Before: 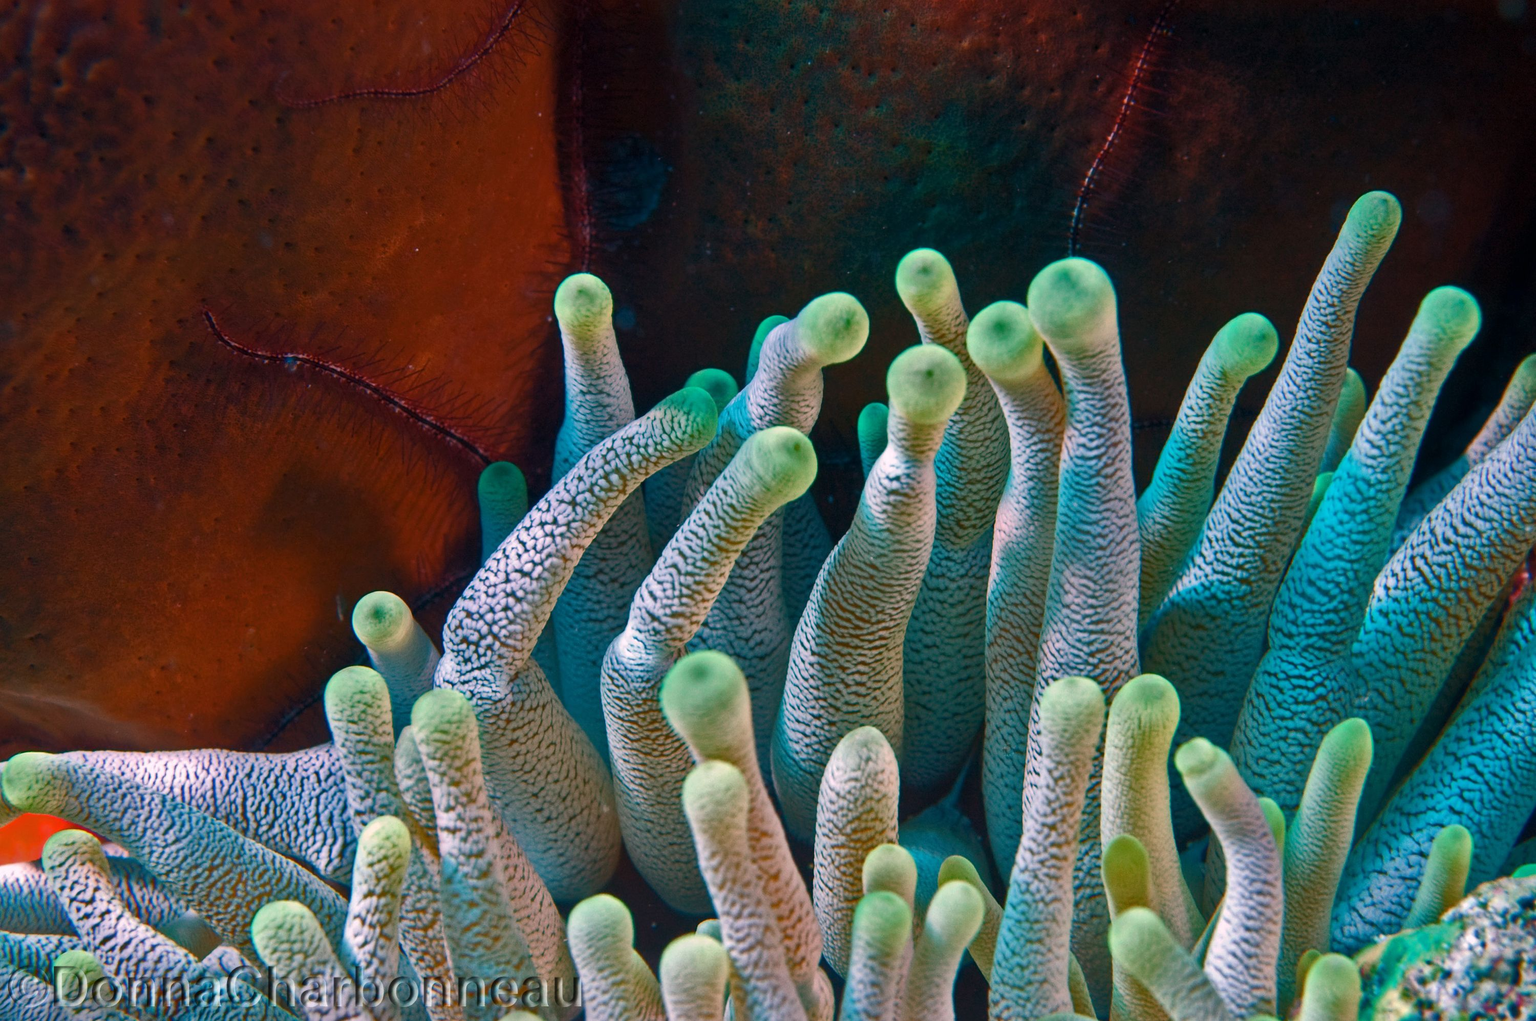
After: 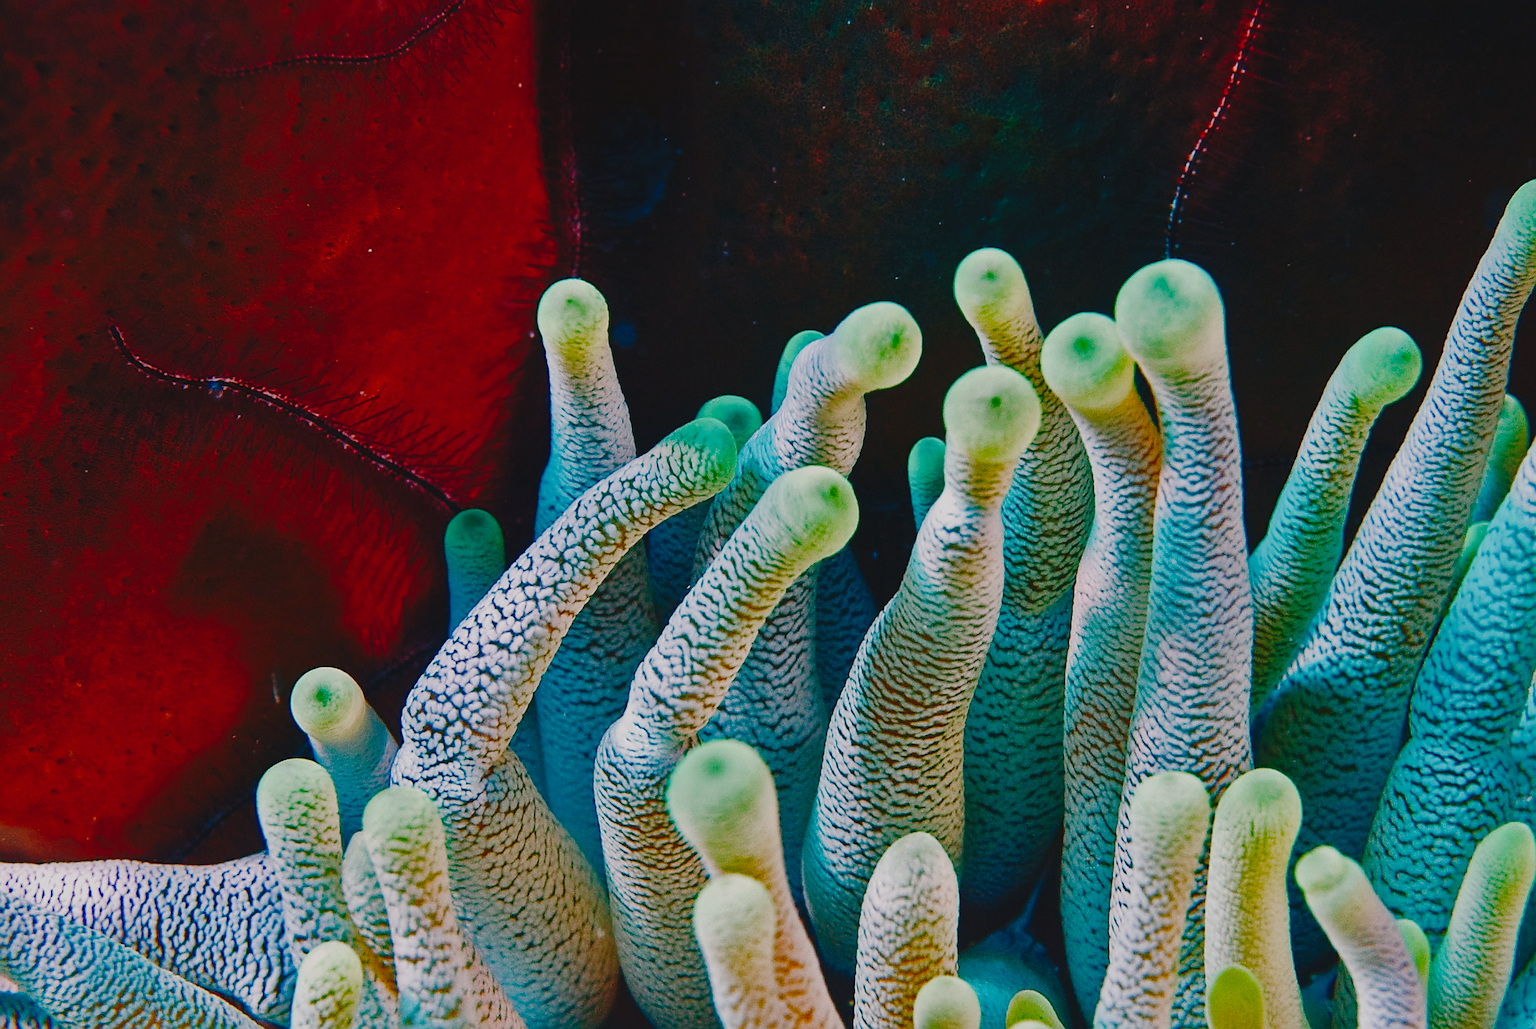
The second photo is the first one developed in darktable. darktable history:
tone equalizer: on, module defaults
crop and rotate: left 7.476%, top 4.419%, right 10.619%, bottom 13.057%
filmic rgb: black relative exposure -7.65 EV, white relative exposure 4.56 EV, threshold 3.03 EV, hardness 3.61, preserve chrominance no, color science v4 (2020), contrast in shadows soft, contrast in highlights soft, enable highlight reconstruction true
tone curve: curves: ch0 [(0, 0) (0.003, 0.041) (0.011, 0.042) (0.025, 0.041) (0.044, 0.043) (0.069, 0.048) (0.1, 0.059) (0.136, 0.079) (0.177, 0.107) (0.224, 0.152) (0.277, 0.235) (0.335, 0.331) (0.399, 0.427) (0.468, 0.512) (0.543, 0.595) (0.623, 0.668) (0.709, 0.736) (0.801, 0.813) (0.898, 0.891) (1, 1)], preserve colors none
sharpen: radius 1.426, amount 1.251, threshold 0.686
color balance rgb: global offset › luminance 1.973%, perceptual saturation grading › global saturation 27.552%, perceptual saturation grading › highlights -25.544%, perceptual saturation grading › shadows 25.932%
